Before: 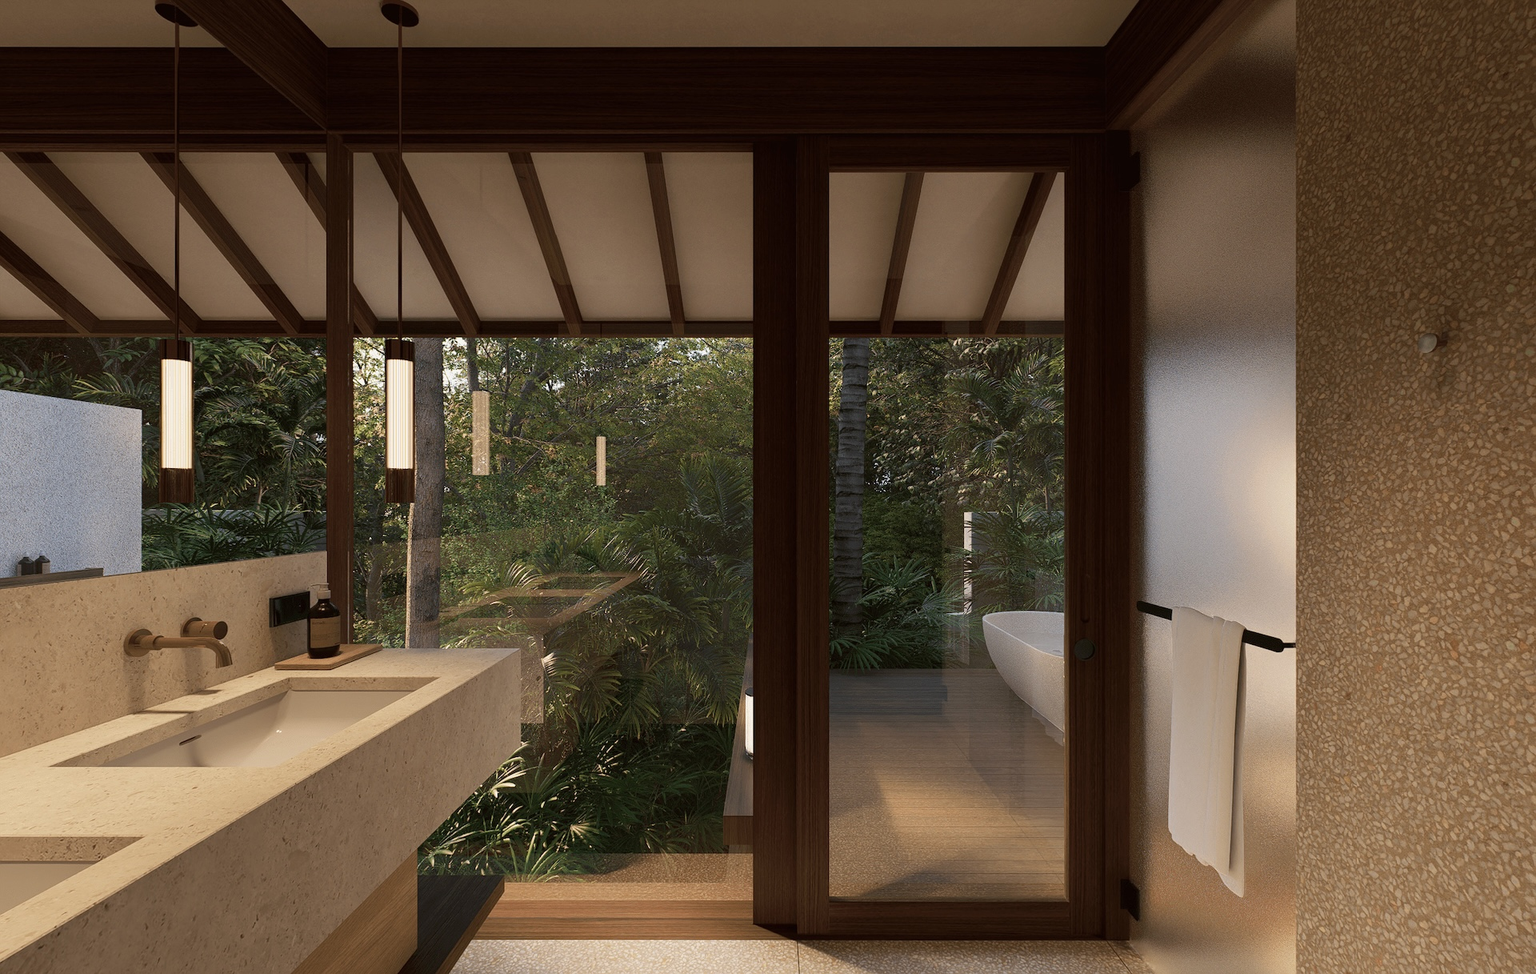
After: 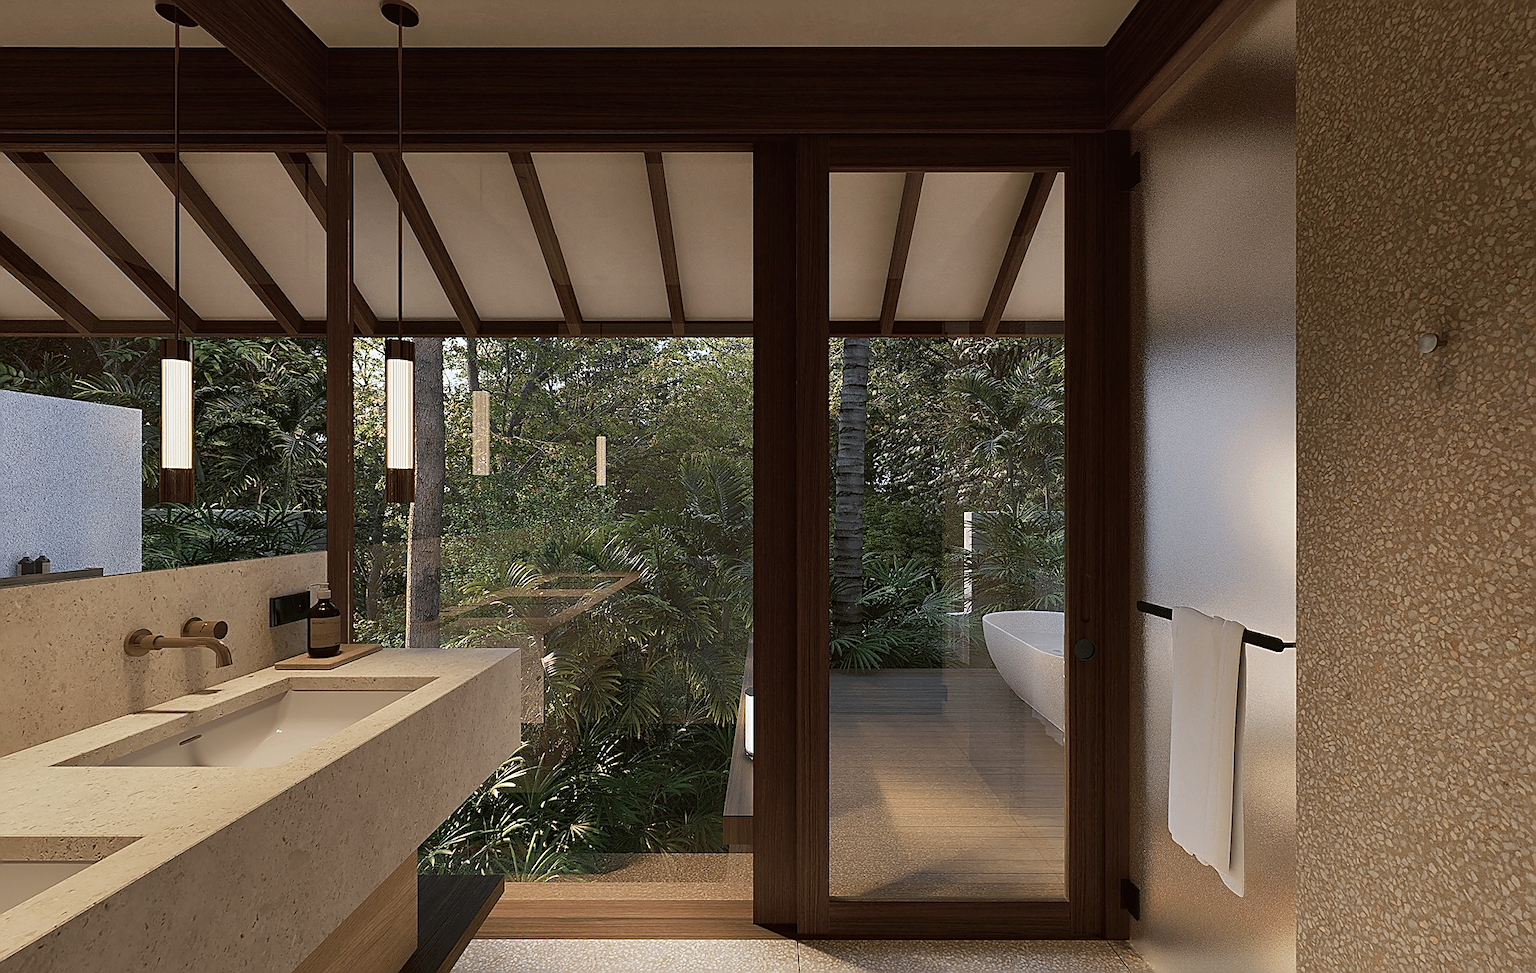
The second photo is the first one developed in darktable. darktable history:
shadows and highlights: radius 108.52, shadows 40.68, highlights -72.88, low approximation 0.01, soften with gaussian
sharpen: radius 1.4, amount 1.25, threshold 0.7
white balance: red 0.967, blue 1.049
